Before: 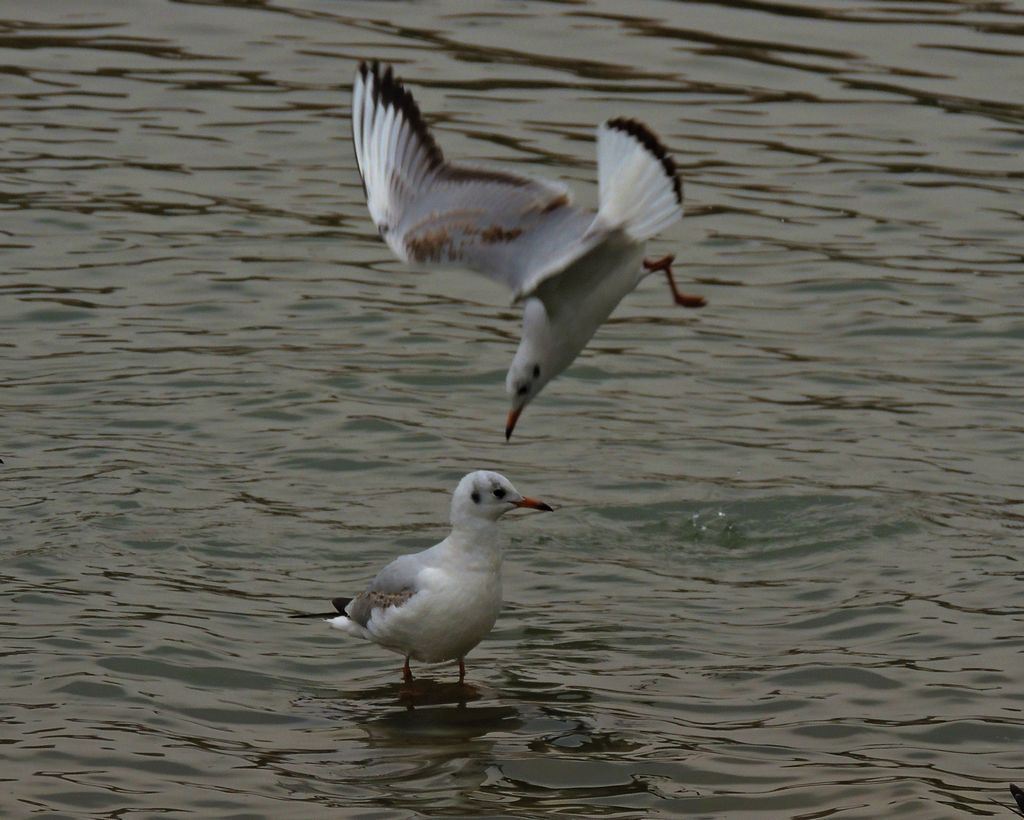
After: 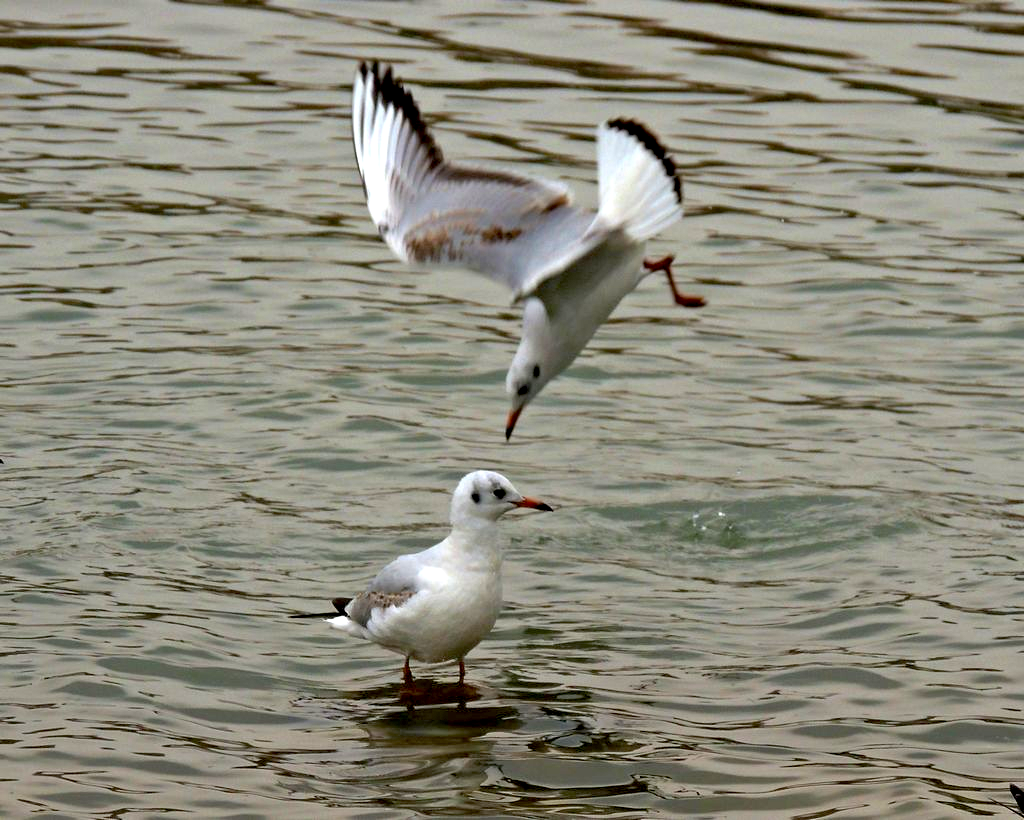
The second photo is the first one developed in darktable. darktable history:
exposure: black level correction 0.008, exposure 0.982 EV, compensate exposure bias true, compensate highlight preservation false
